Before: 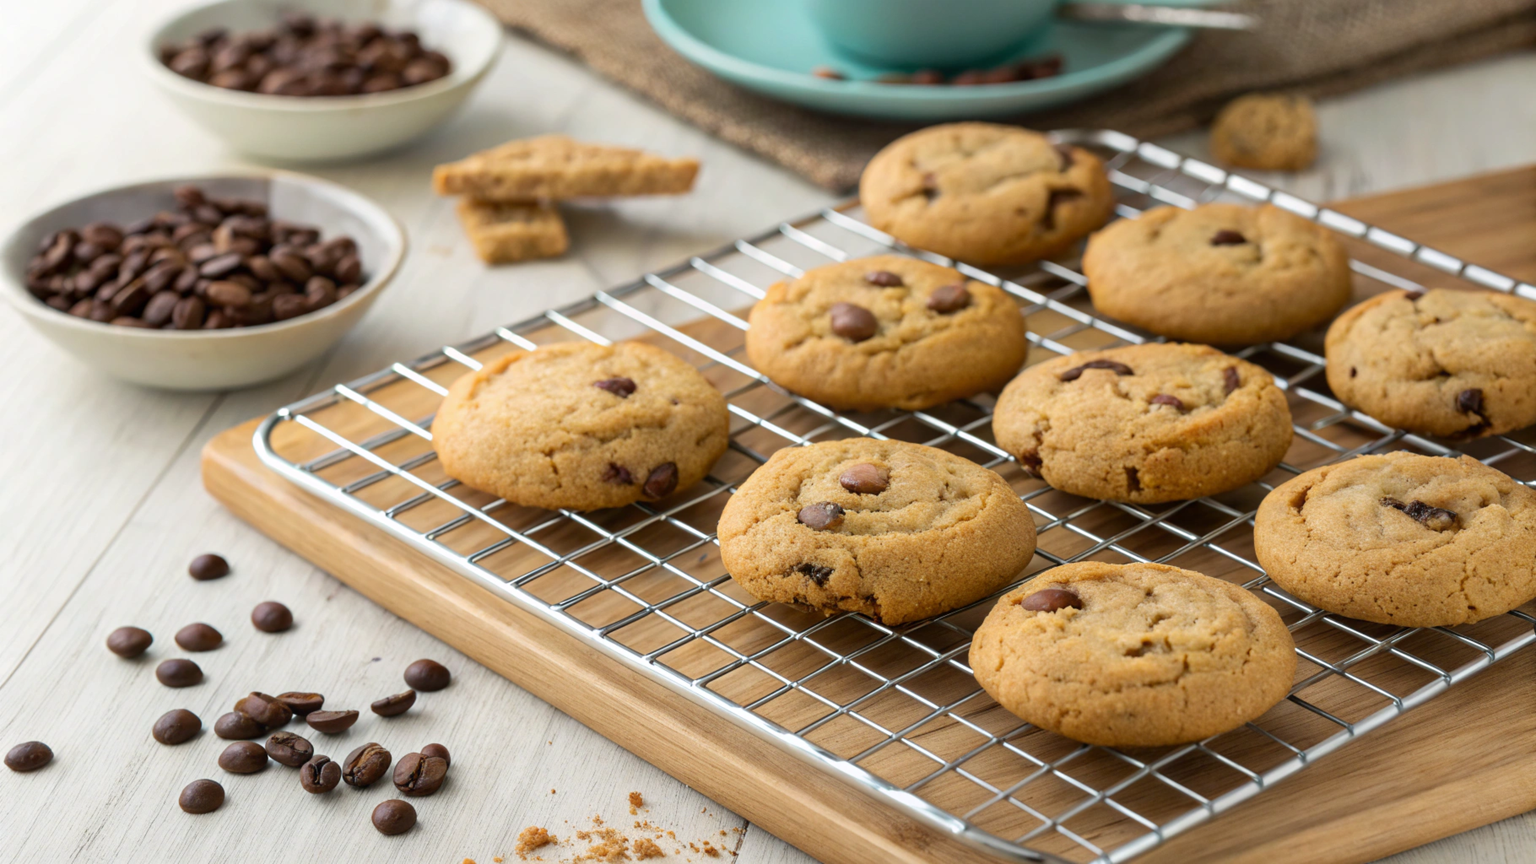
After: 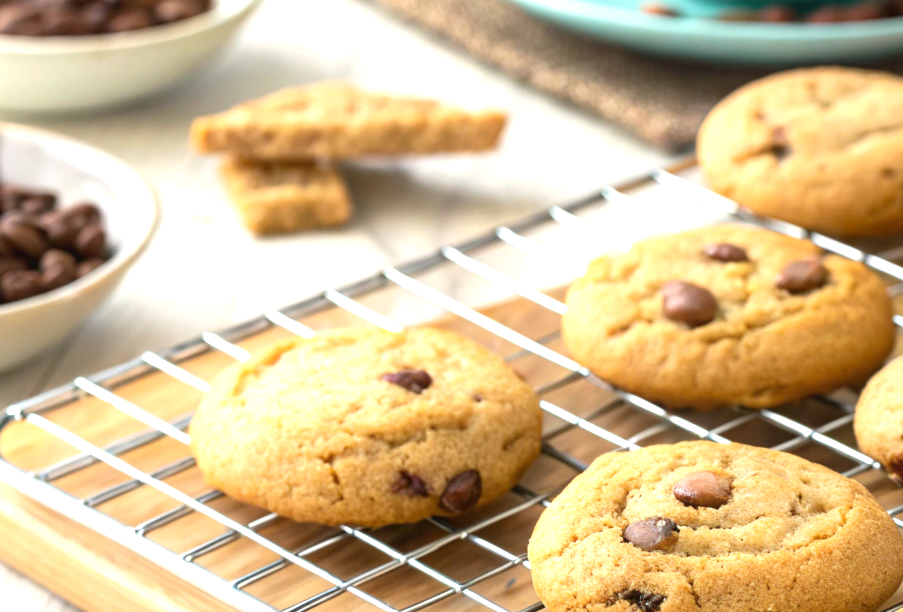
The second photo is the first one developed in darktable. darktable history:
exposure: black level correction 0, exposure 0.895 EV, compensate highlight preservation false
crop: left 17.719%, top 7.695%, right 32.657%, bottom 32.462%
